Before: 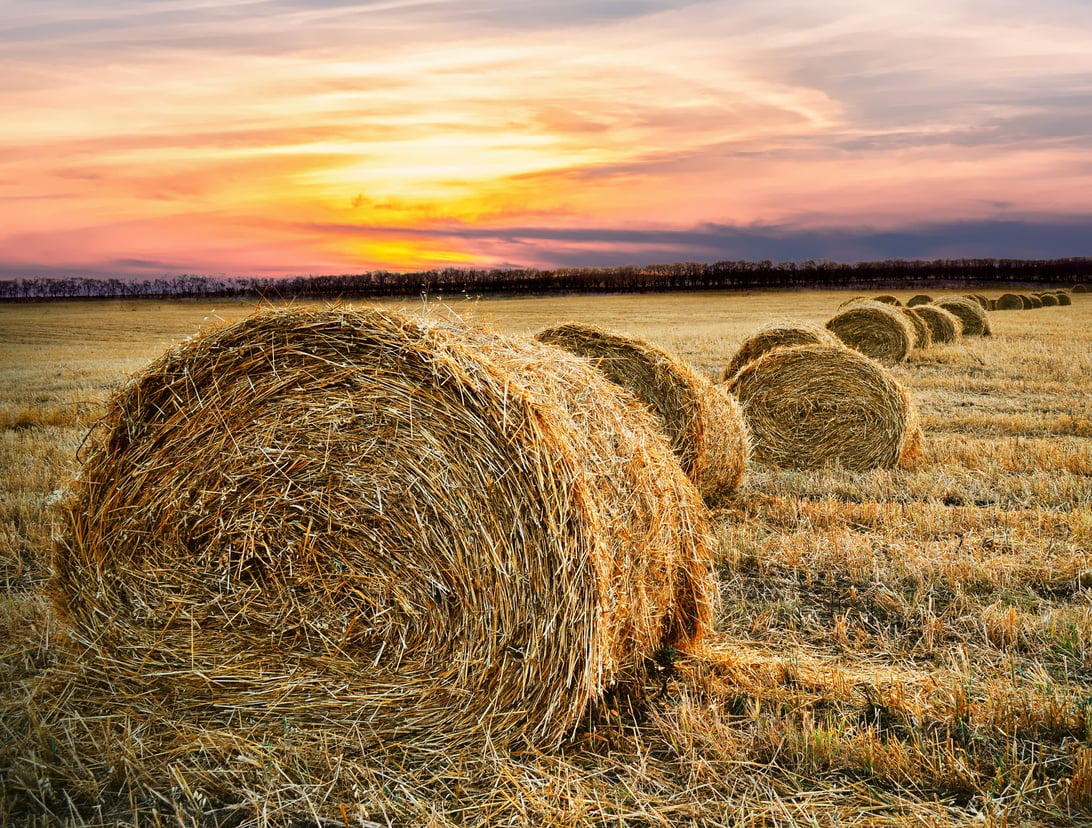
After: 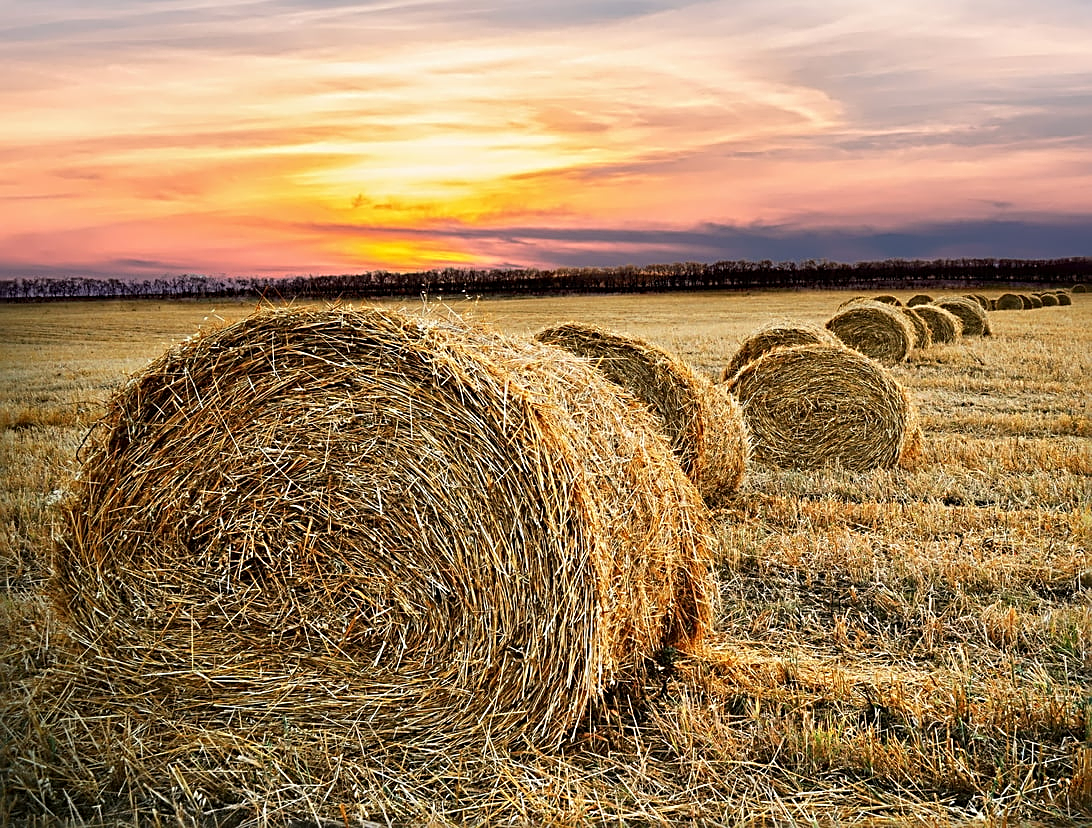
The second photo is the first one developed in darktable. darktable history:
sharpen: radius 2.584, amount 0.687
